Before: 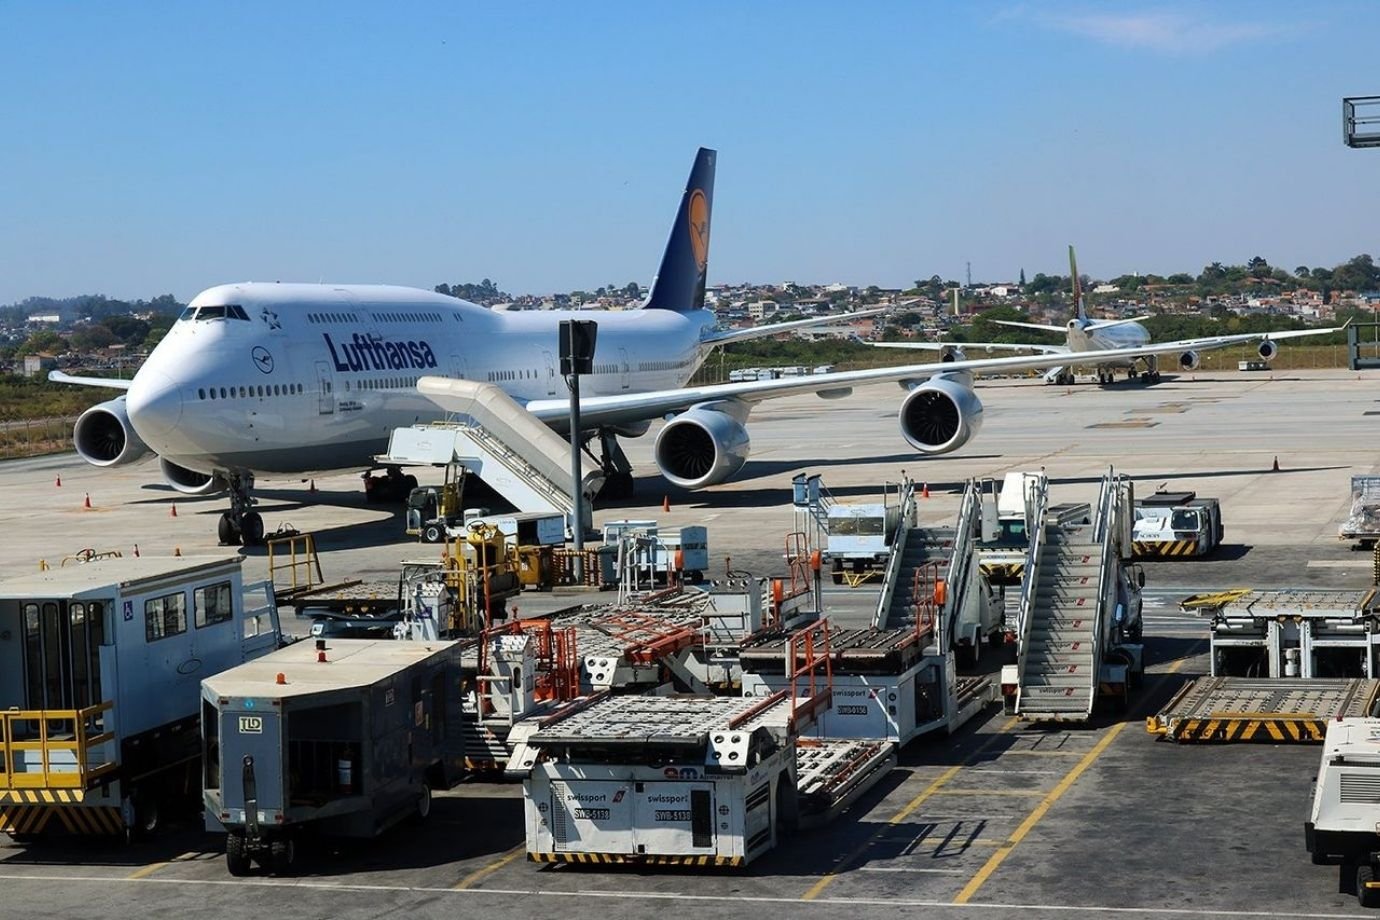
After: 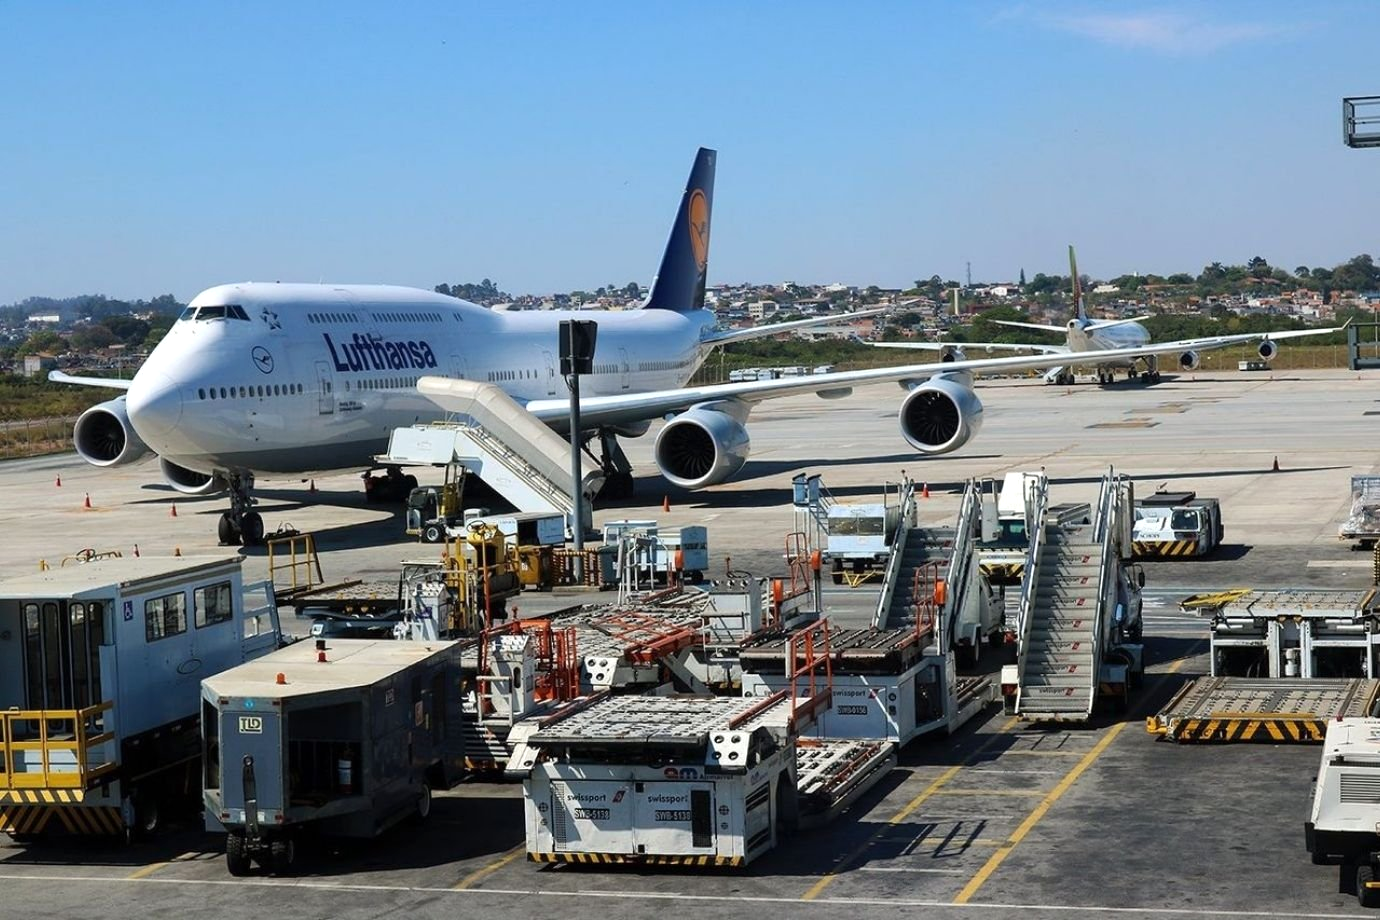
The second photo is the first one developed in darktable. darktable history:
exposure: exposure 0.125 EV, compensate highlight preservation false
